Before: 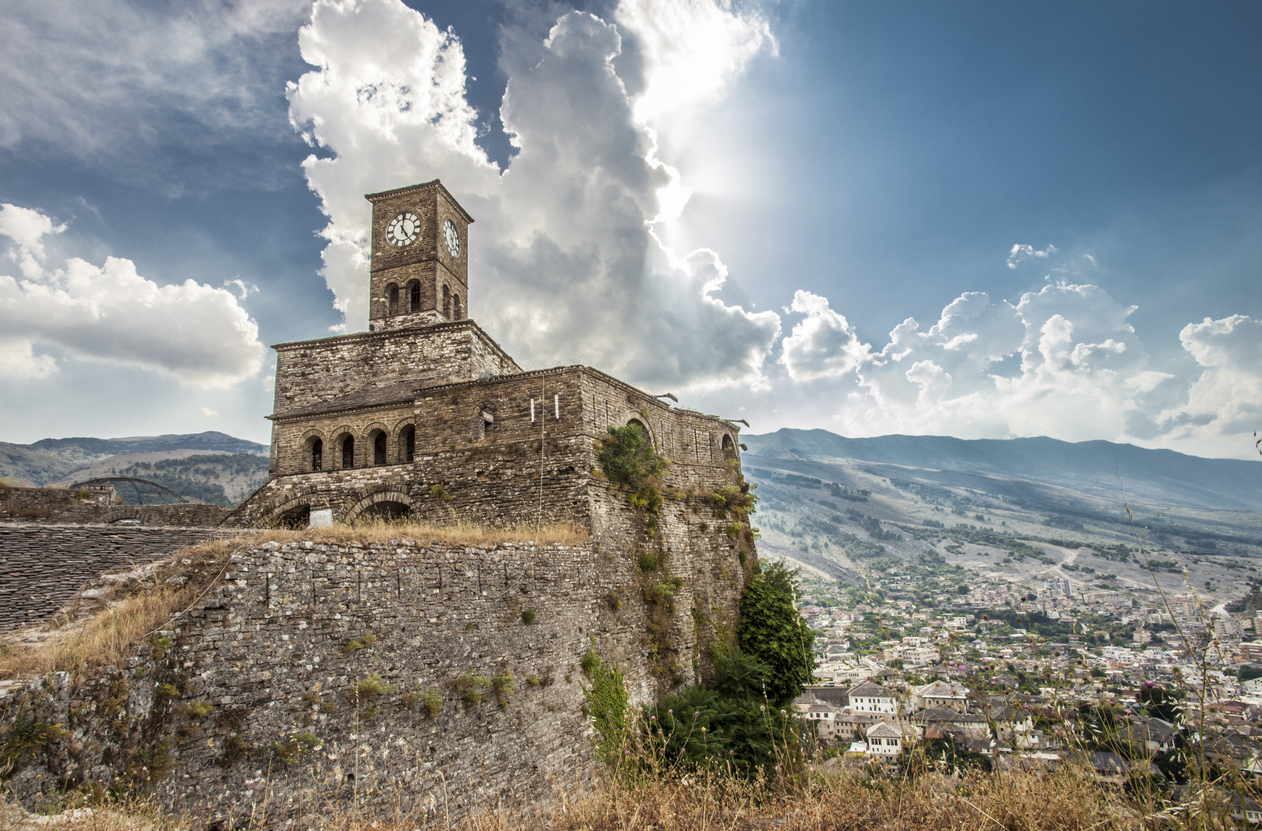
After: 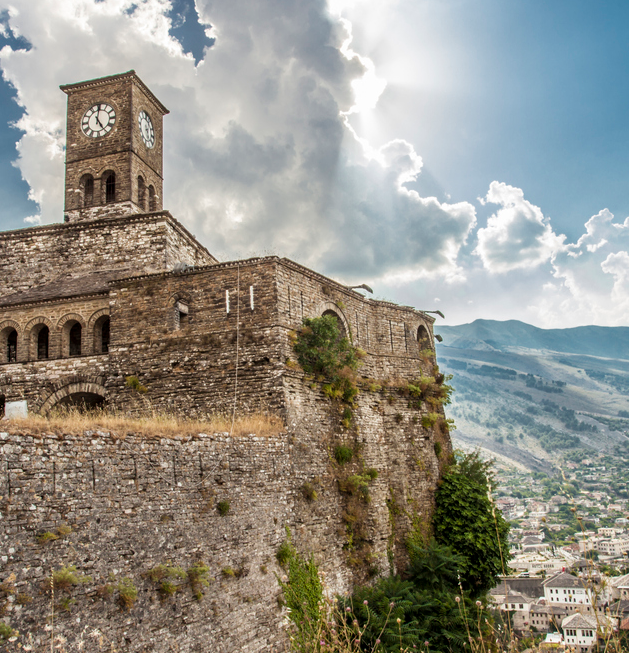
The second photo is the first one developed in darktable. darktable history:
crop and rotate: angle 0.013°, left 24.213%, top 13.218%, right 25.897%, bottom 8.087%
